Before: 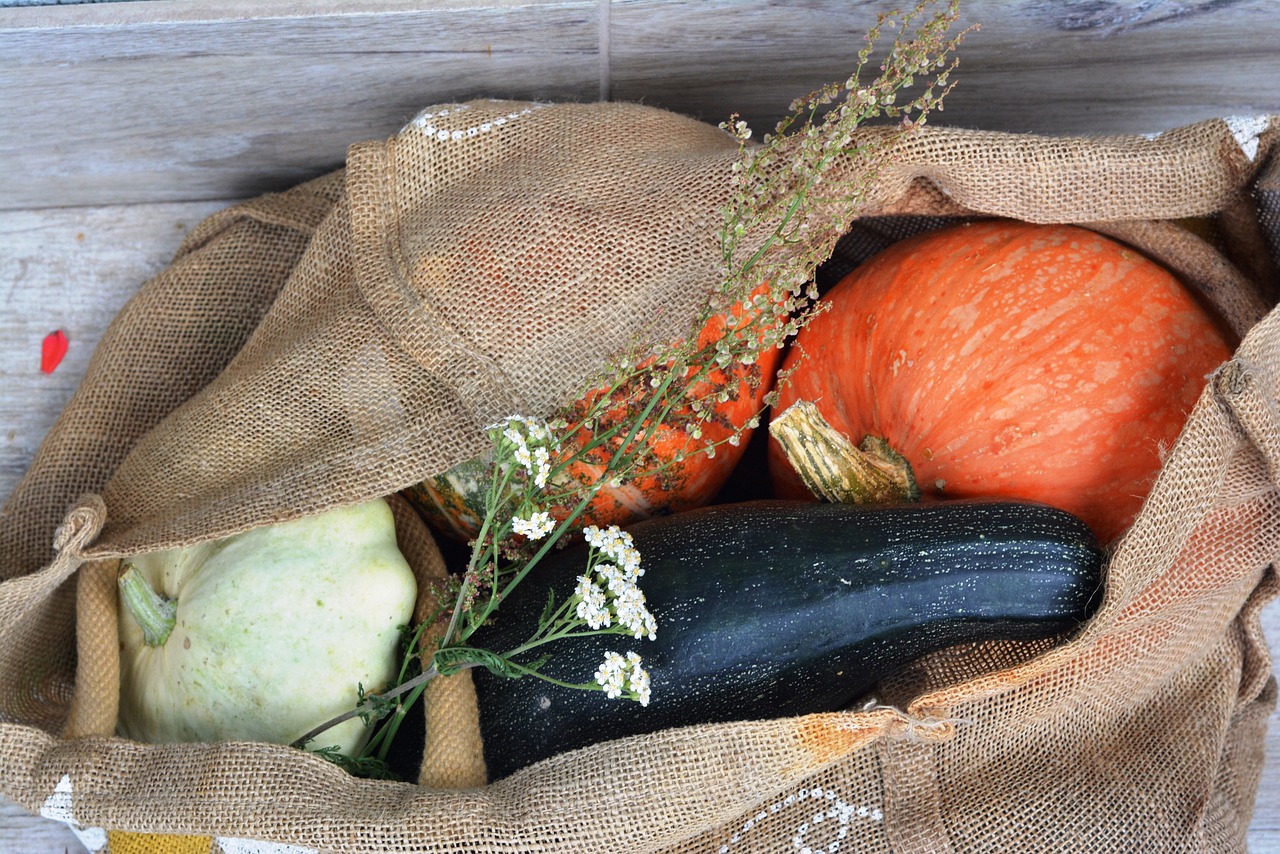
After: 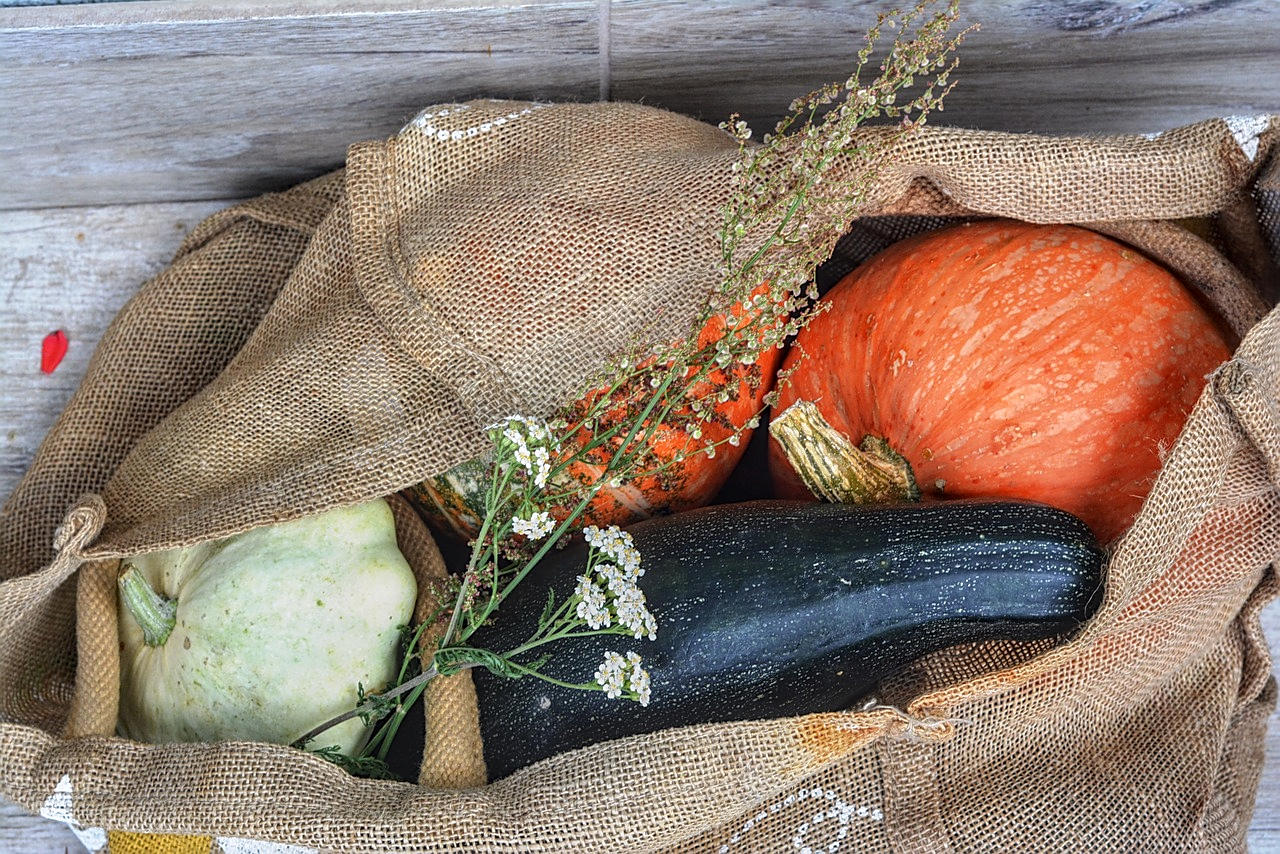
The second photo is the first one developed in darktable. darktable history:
local contrast: highlights 0%, shadows 0%, detail 133%
sharpen: on, module defaults
